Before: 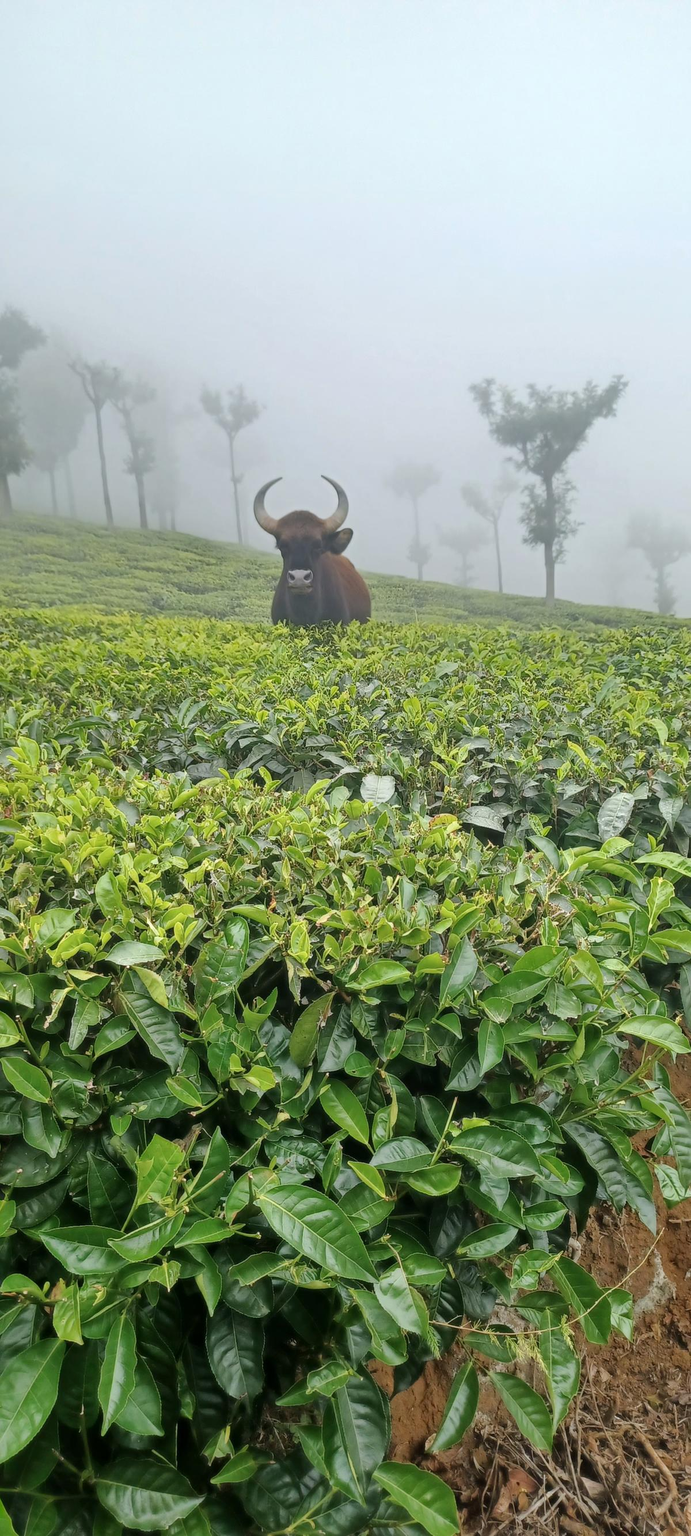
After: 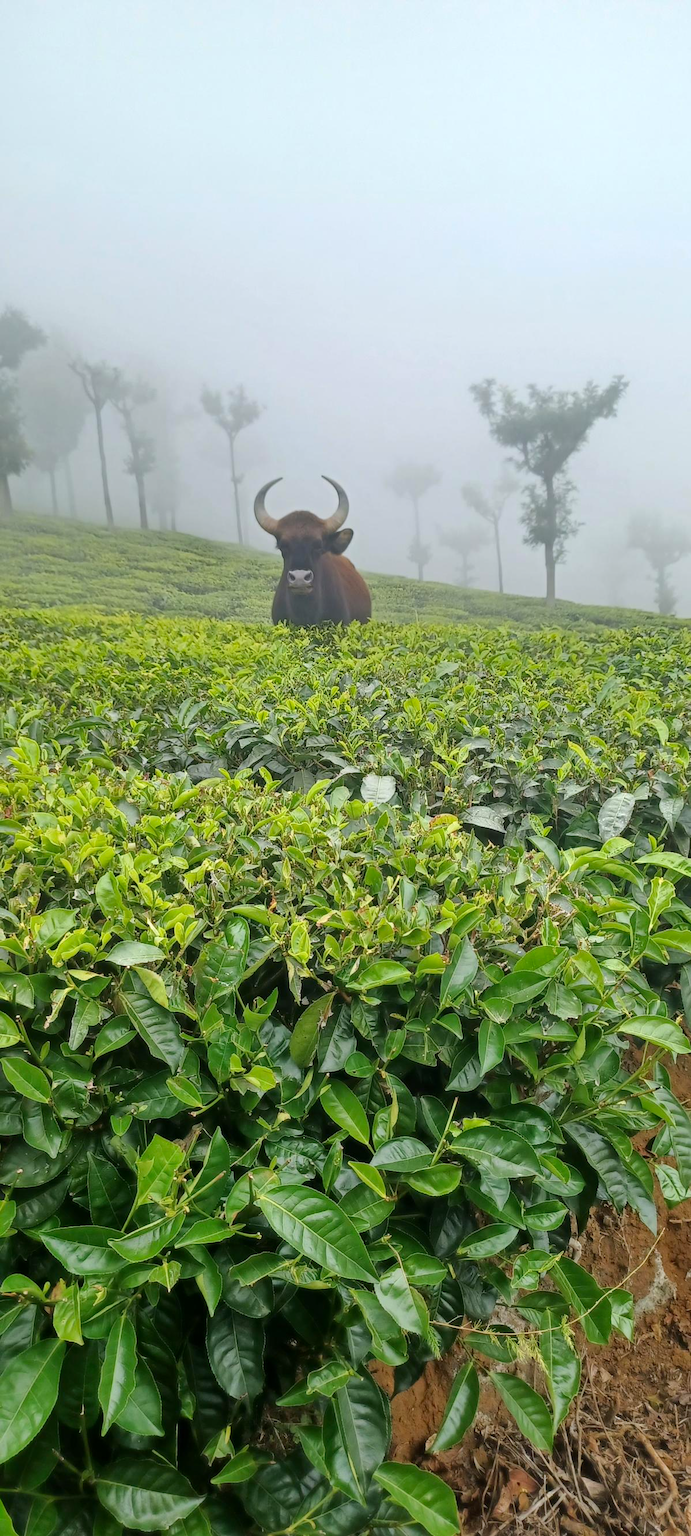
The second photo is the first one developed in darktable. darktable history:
contrast brightness saturation: contrast 0.037, saturation 0.156
